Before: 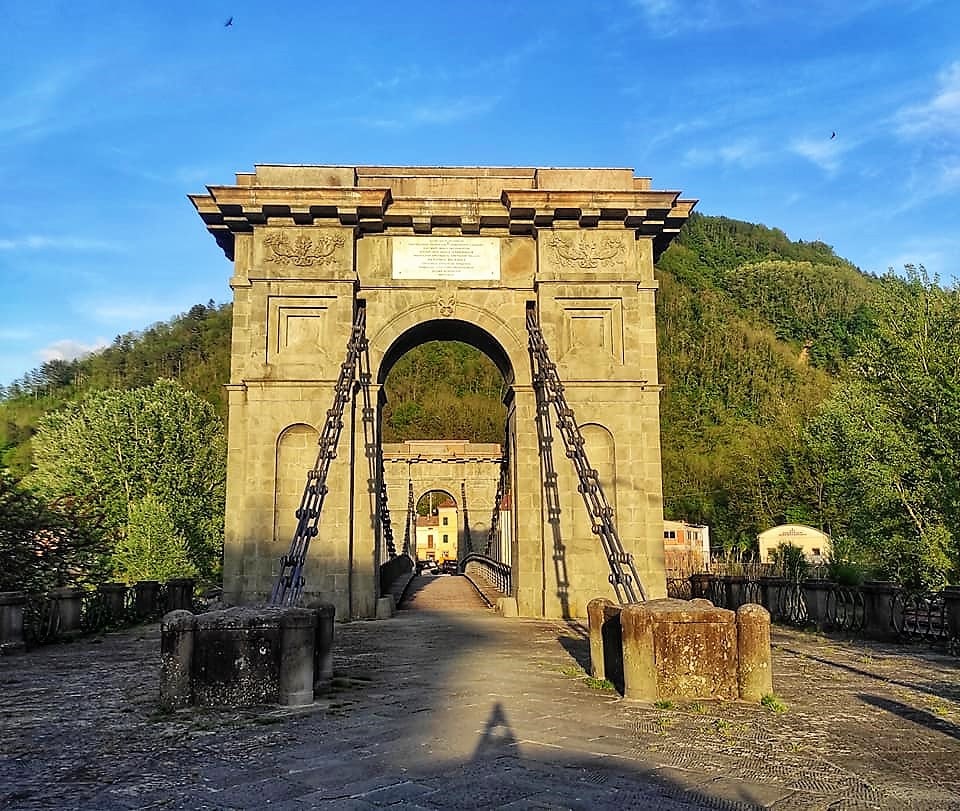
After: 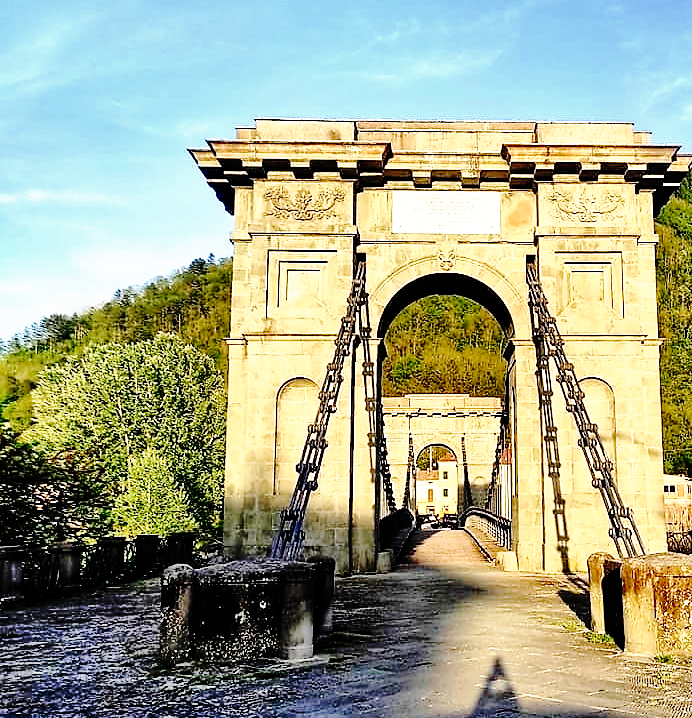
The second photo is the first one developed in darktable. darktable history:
crop: top 5.741%, right 27.903%, bottom 5.718%
shadows and highlights: shadows 74.65, highlights -25.23, soften with gaussian
tone curve: curves: ch0 [(0, 0) (0.003, 0) (0.011, 0.001) (0.025, 0.001) (0.044, 0.002) (0.069, 0.007) (0.1, 0.015) (0.136, 0.027) (0.177, 0.066) (0.224, 0.122) (0.277, 0.219) (0.335, 0.327) (0.399, 0.432) (0.468, 0.527) (0.543, 0.615) (0.623, 0.695) (0.709, 0.777) (0.801, 0.874) (0.898, 0.973) (1, 1)], preserve colors none
exposure: exposure -0.155 EV, compensate highlight preservation false
color correction: highlights b* 0.033, saturation 0.793
base curve: curves: ch0 [(0, 0) (0.036, 0.037) (0.121, 0.228) (0.46, 0.76) (0.859, 0.983) (1, 1)], preserve colors none
velvia: on, module defaults
